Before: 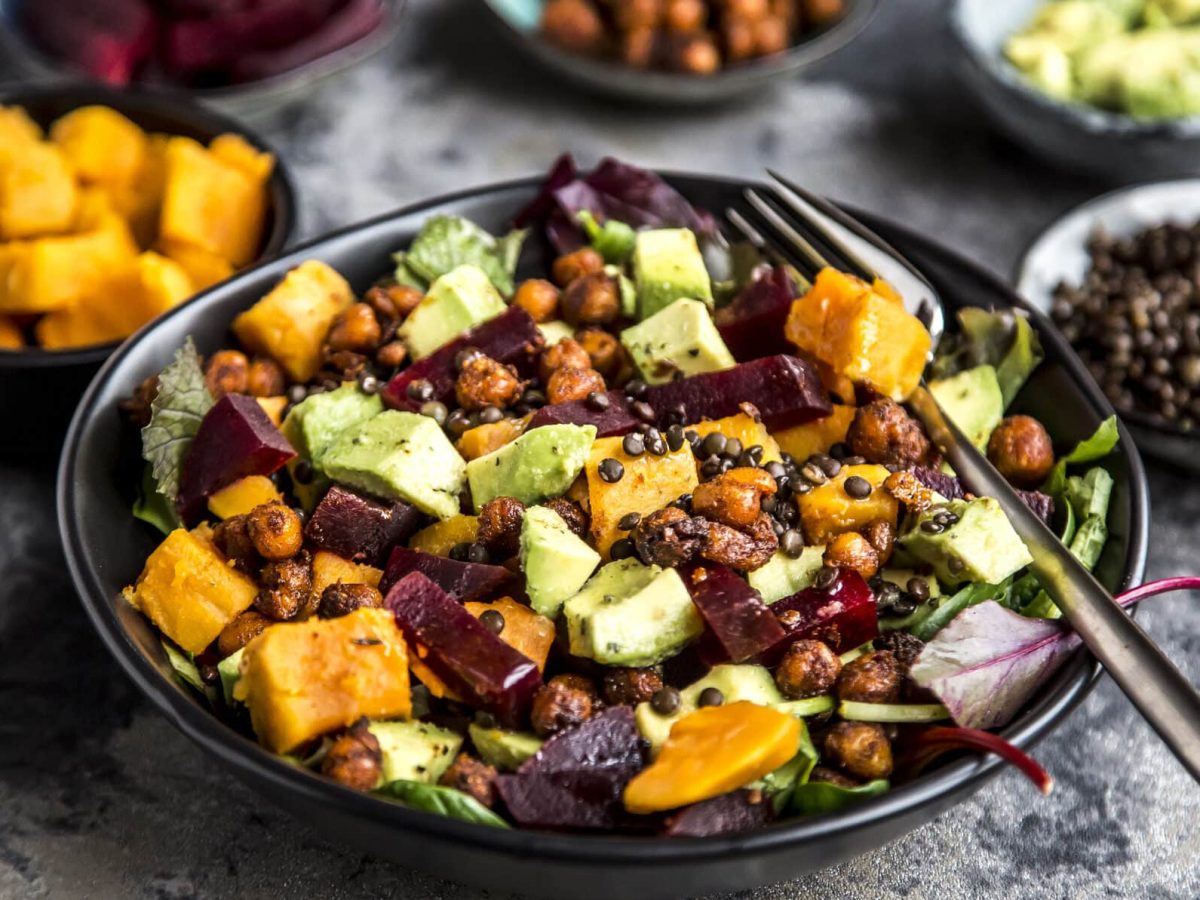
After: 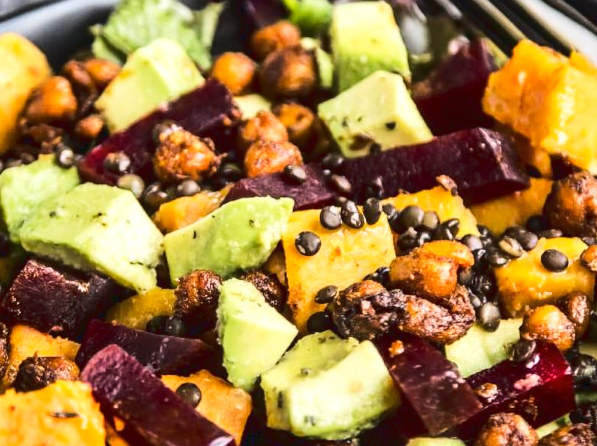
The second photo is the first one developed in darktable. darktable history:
crop: left 25.301%, top 25.33%, right 24.902%, bottom 25.115%
tone equalizer: edges refinement/feathering 500, mask exposure compensation -1.57 EV, preserve details no
tone curve: curves: ch0 [(0, 0) (0.003, 0.046) (0.011, 0.052) (0.025, 0.059) (0.044, 0.069) (0.069, 0.084) (0.1, 0.107) (0.136, 0.133) (0.177, 0.171) (0.224, 0.216) (0.277, 0.293) (0.335, 0.371) (0.399, 0.481) (0.468, 0.577) (0.543, 0.662) (0.623, 0.749) (0.709, 0.831) (0.801, 0.891) (0.898, 0.942) (1, 1)], color space Lab, linked channels, preserve colors none
